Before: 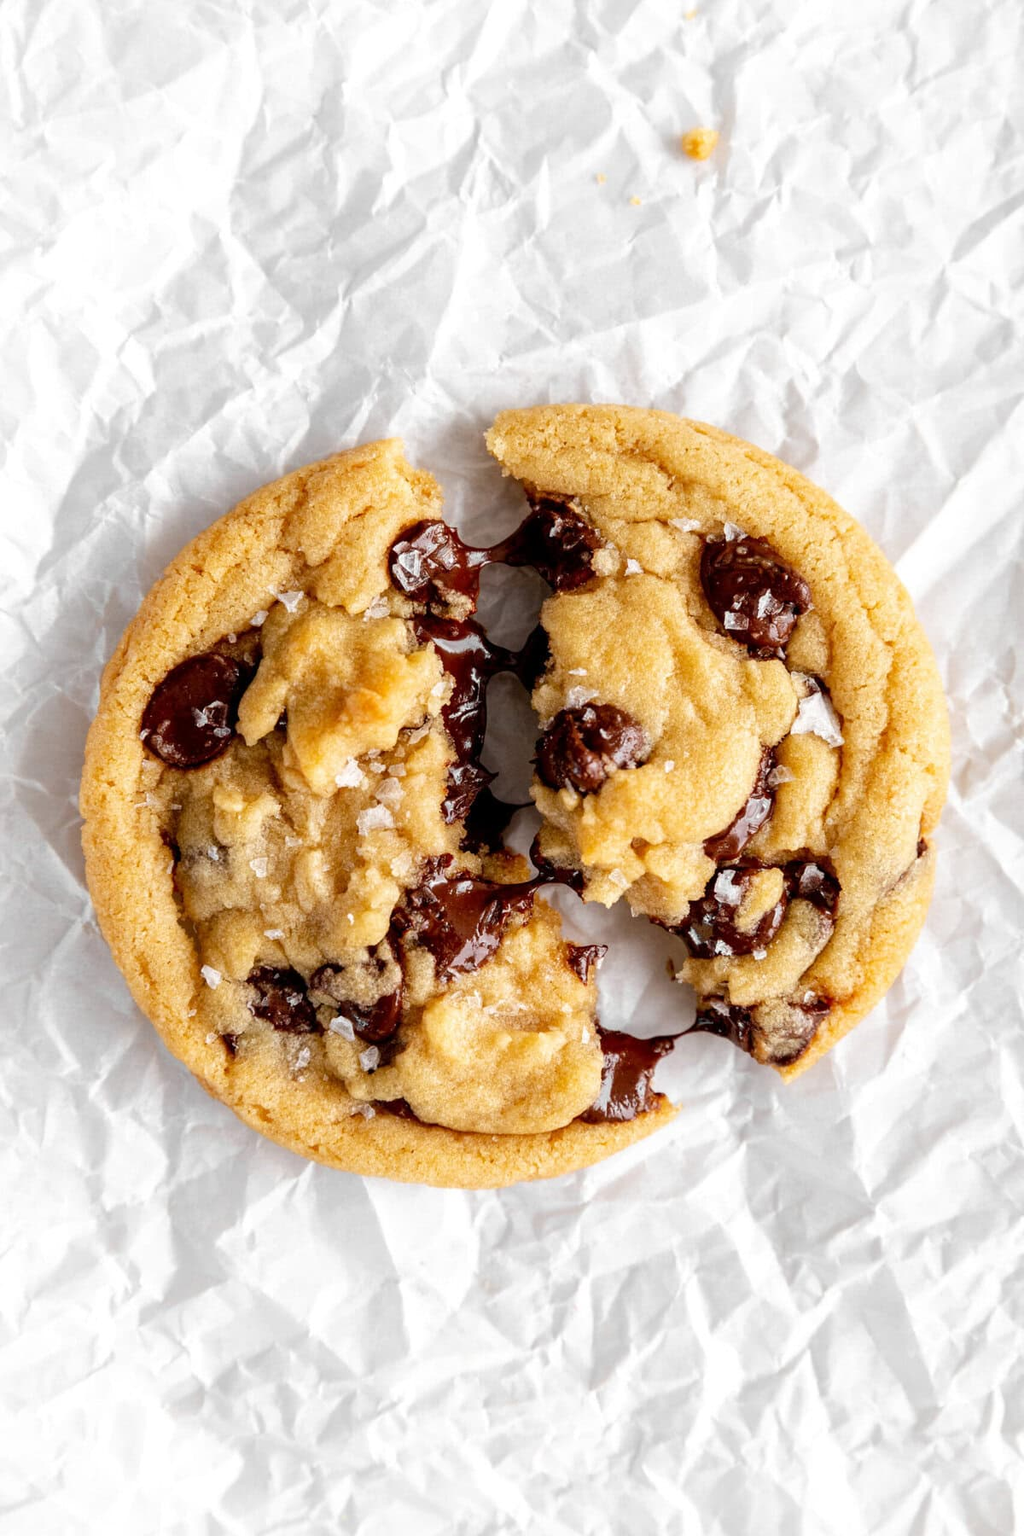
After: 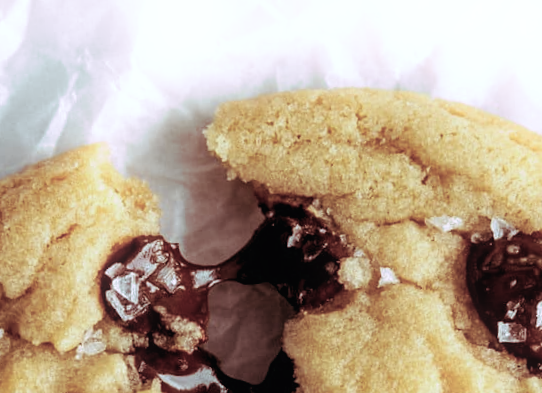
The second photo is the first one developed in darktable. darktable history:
color balance: lift [1, 0.994, 1.002, 1.006], gamma [0.957, 1.081, 1.016, 0.919], gain [0.97, 0.972, 1.01, 1.028], input saturation 91.06%, output saturation 79.8%
white balance: red 0.925, blue 1.046
bloom: size 5%, threshold 95%, strength 15%
crop: left 28.64%, top 16.832%, right 26.637%, bottom 58.055%
rotate and perspective: rotation -3.52°, crop left 0.036, crop right 0.964, crop top 0.081, crop bottom 0.919
split-toning: highlights › hue 298.8°, highlights › saturation 0.73, compress 41.76%
